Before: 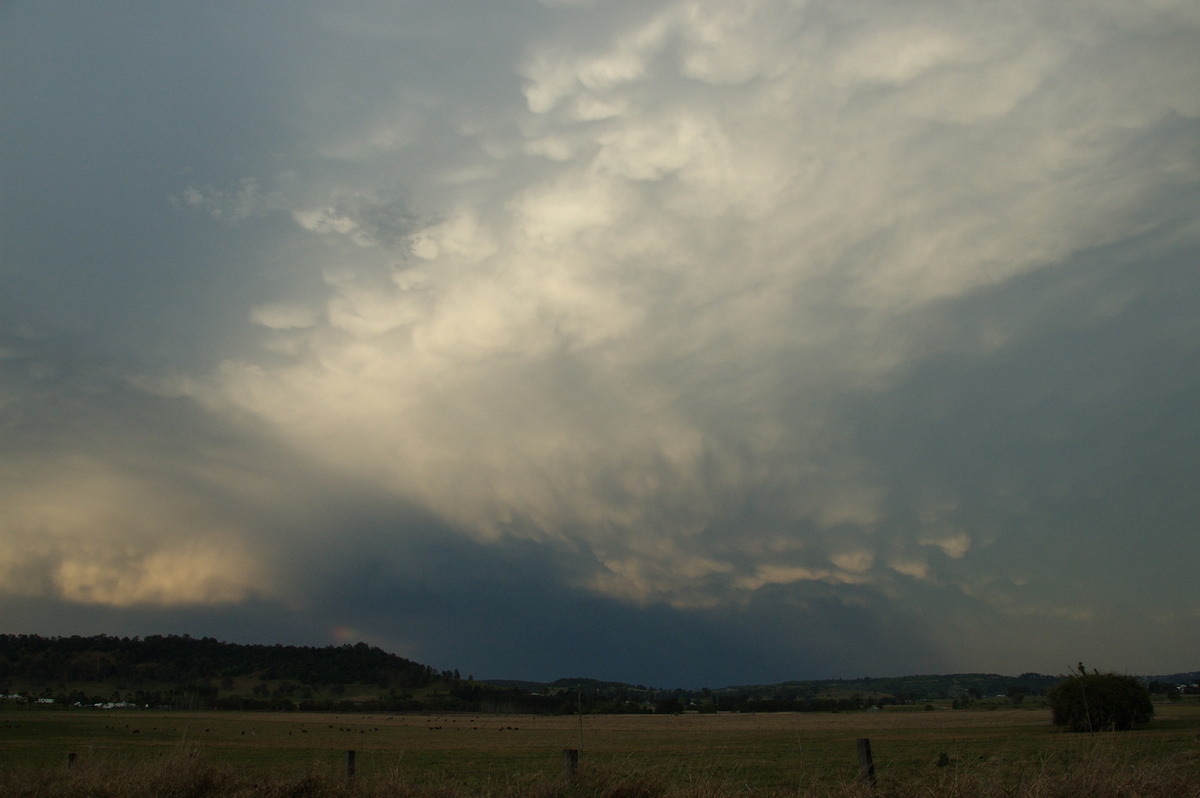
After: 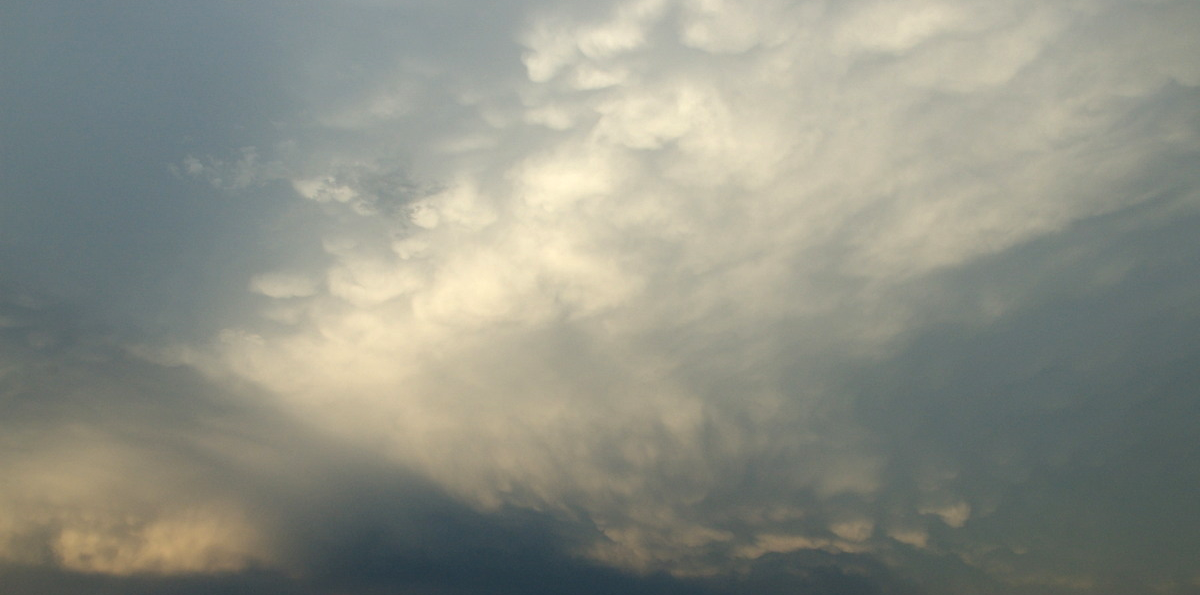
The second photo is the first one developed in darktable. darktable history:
crop: top 3.906%, bottom 21.503%
tone equalizer: -8 EV -0.43 EV, -7 EV -0.38 EV, -6 EV -0.353 EV, -5 EV -0.214 EV, -3 EV 0.201 EV, -2 EV 0.336 EV, -1 EV 0.414 EV, +0 EV 0.395 EV, mask exposure compensation -0.49 EV
